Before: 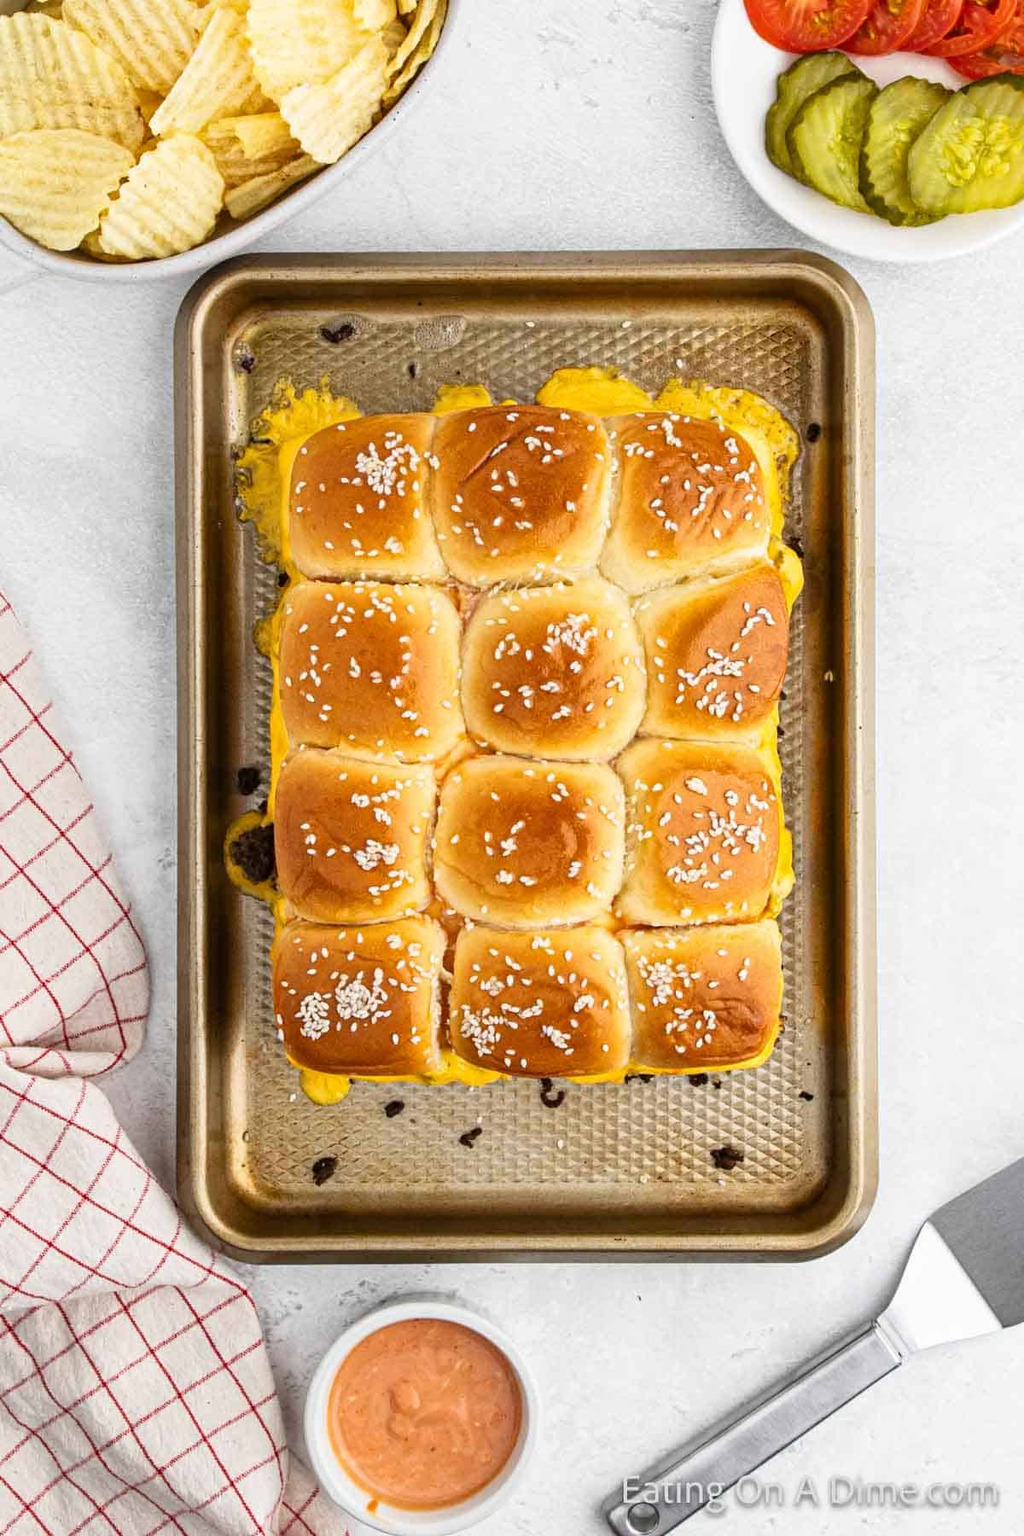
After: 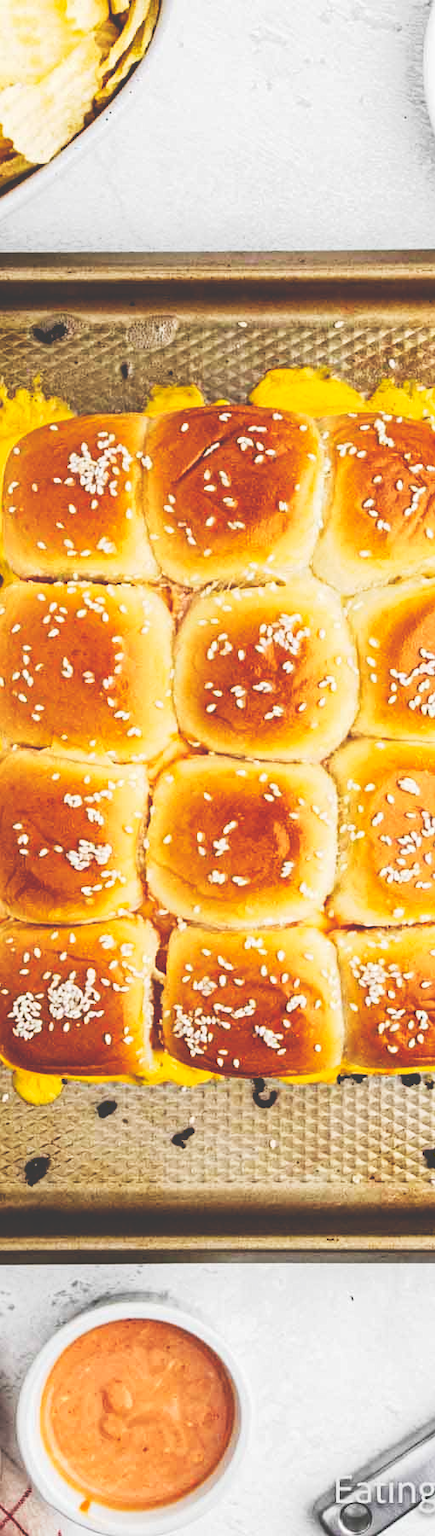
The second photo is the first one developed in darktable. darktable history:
tone curve: curves: ch0 [(0, 0) (0.003, 0.235) (0.011, 0.235) (0.025, 0.235) (0.044, 0.235) (0.069, 0.235) (0.1, 0.237) (0.136, 0.239) (0.177, 0.243) (0.224, 0.256) (0.277, 0.287) (0.335, 0.329) (0.399, 0.391) (0.468, 0.476) (0.543, 0.574) (0.623, 0.683) (0.709, 0.778) (0.801, 0.869) (0.898, 0.924) (1, 1)], preserve colors none
crop: left 28.111%, right 29.338%
